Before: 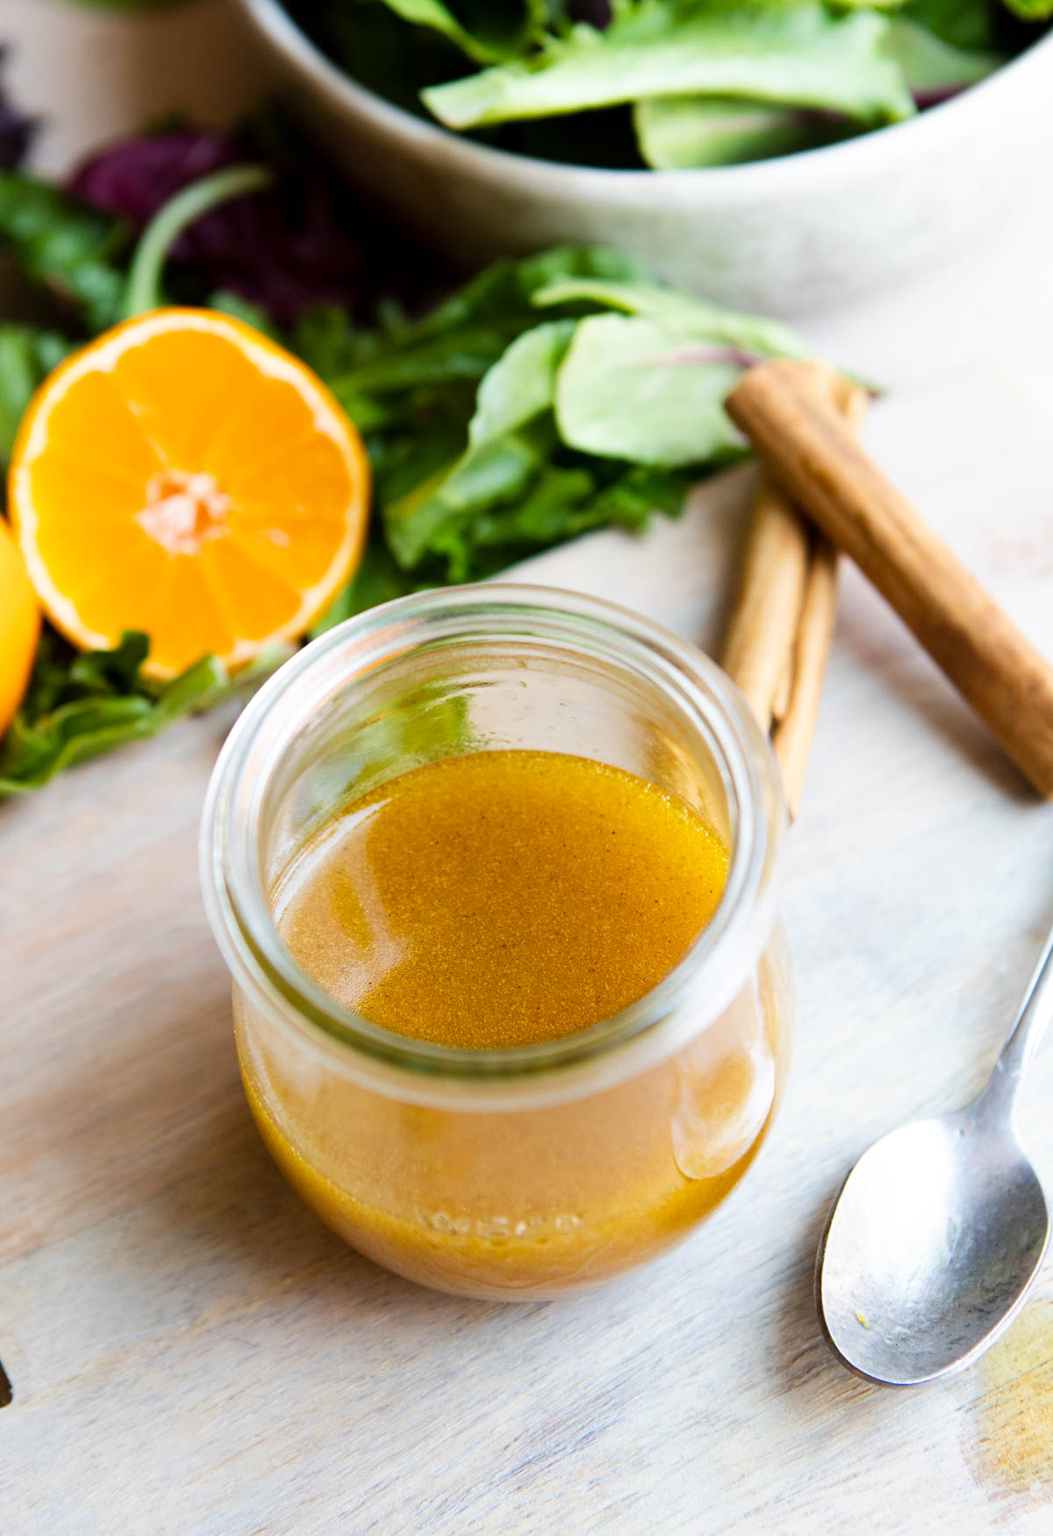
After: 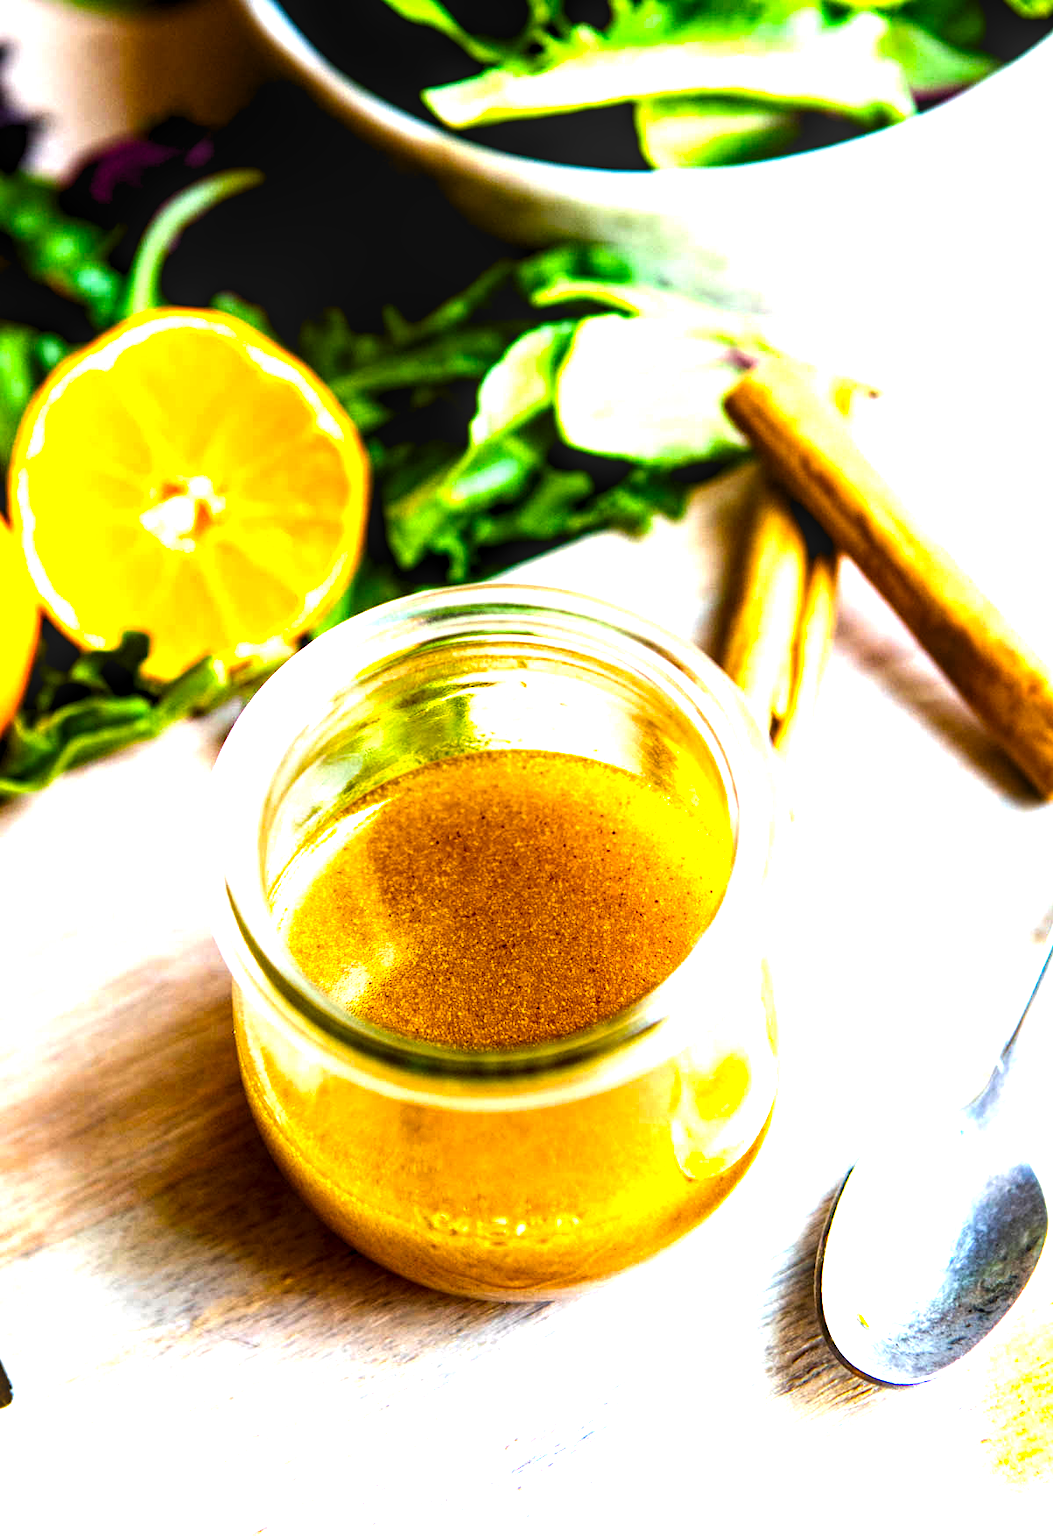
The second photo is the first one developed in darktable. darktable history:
levels: levels [0.055, 0.477, 0.9]
contrast brightness saturation: contrast 0.13, brightness -0.24, saturation 0.14
local contrast: detail 160%
color balance rgb: linear chroma grading › global chroma 20%, perceptual saturation grading › global saturation 25%, perceptual brilliance grading › global brilliance 20%, global vibrance 20%
exposure: exposure 0.078 EV, compensate highlight preservation false
